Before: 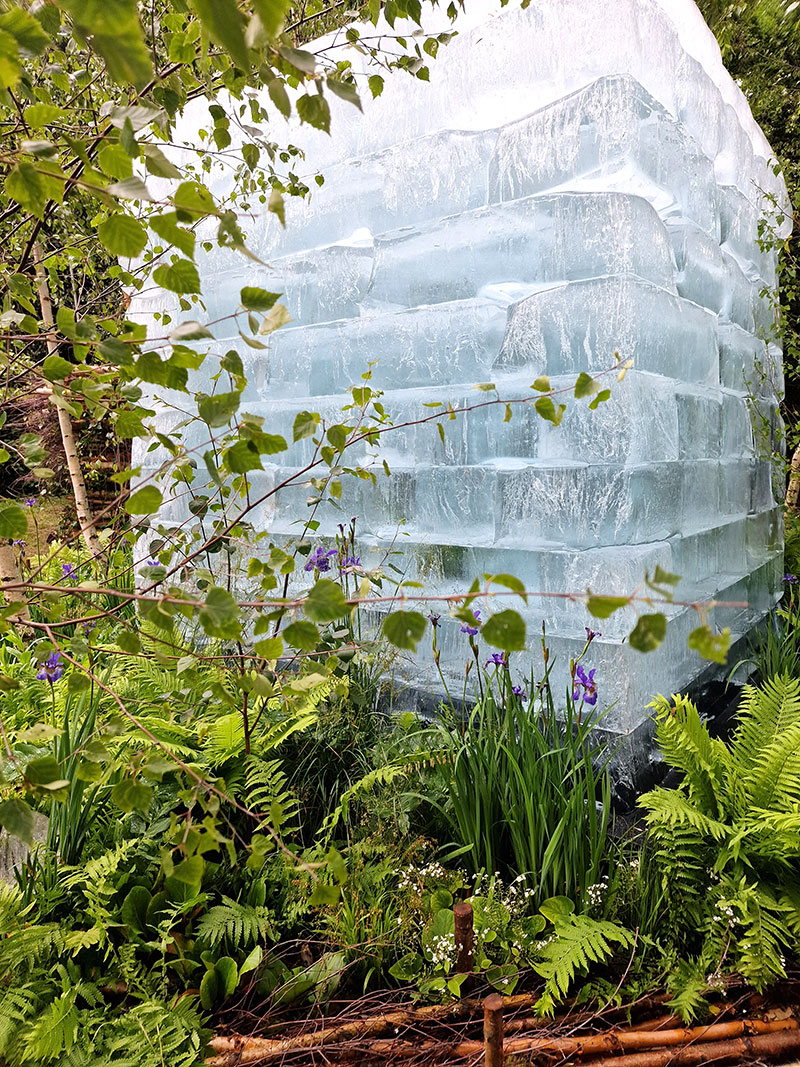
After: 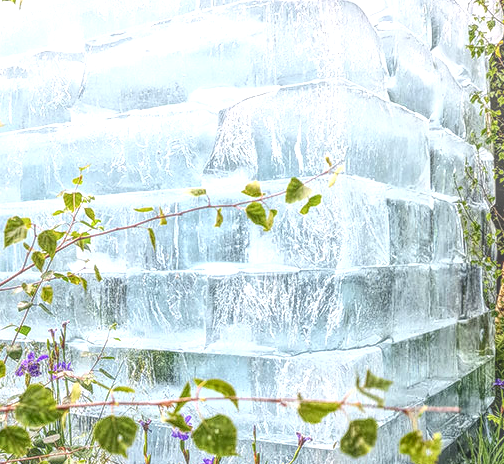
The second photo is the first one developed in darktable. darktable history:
local contrast: highlights 2%, shadows 2%, detail 200%, midtone range 0.249
crop: left 36.243%, top 18.33%, right 0.638%, bottom 38.159%
color zones: curves: ch0 [(0, 0.5) (0.143, 0.5) (0.286, 0.5) (0.429, 0.5) (0.571, 0.5) (0.714, 0.476) (0.857, 0.5) (1, 0.5)]; ch2 [(0, 0.5) (0.143, 0.5) (0.286, 0.5) (0.429, 0.5) (0.571, 0.5) (0.714, 0.487) (0.857, 0.5) (1, 0.5)]
exposure: exposure 0.611 EV, compensate exposure bias true, compensate highlight preservation false
contrast brightness saturation: contrast 0.272
